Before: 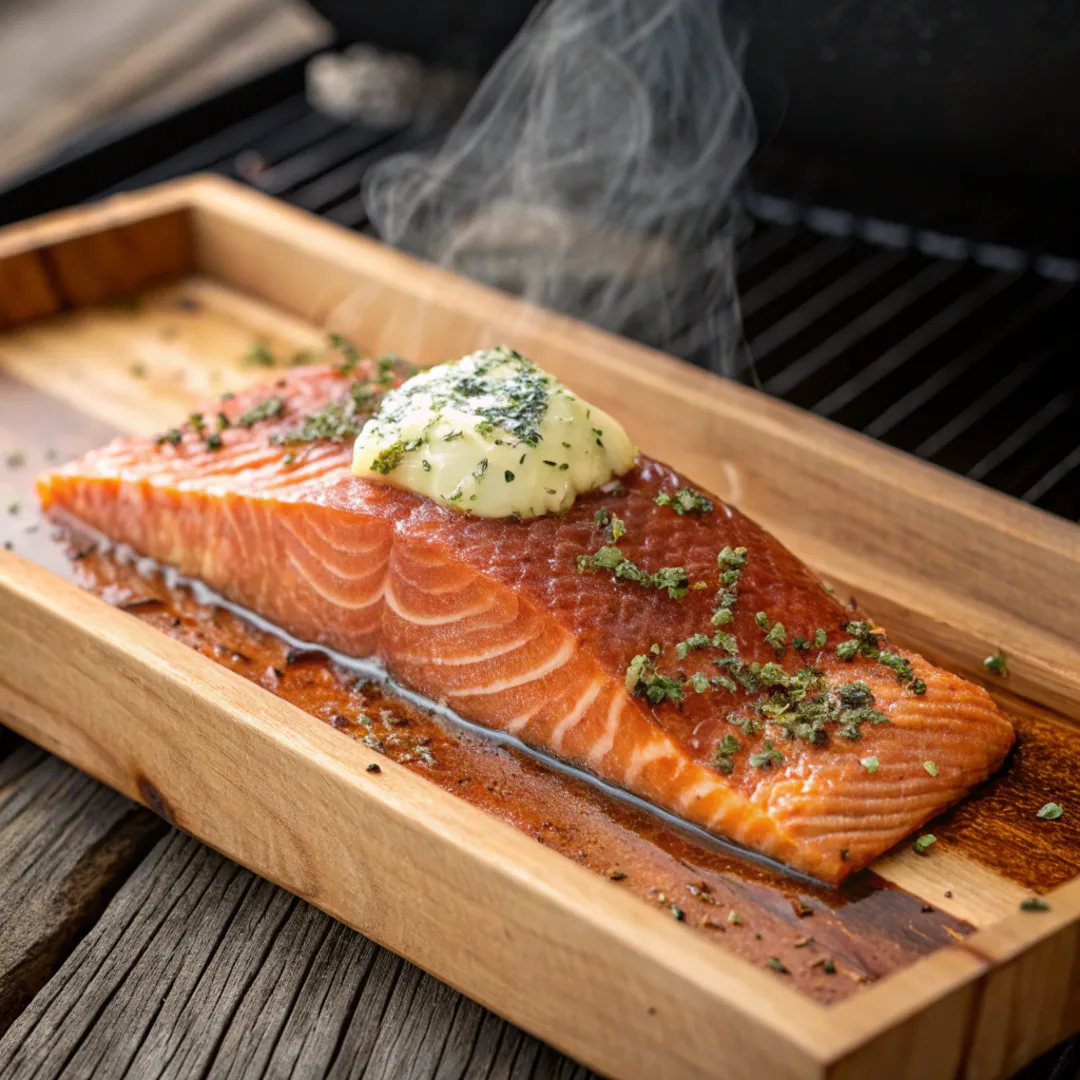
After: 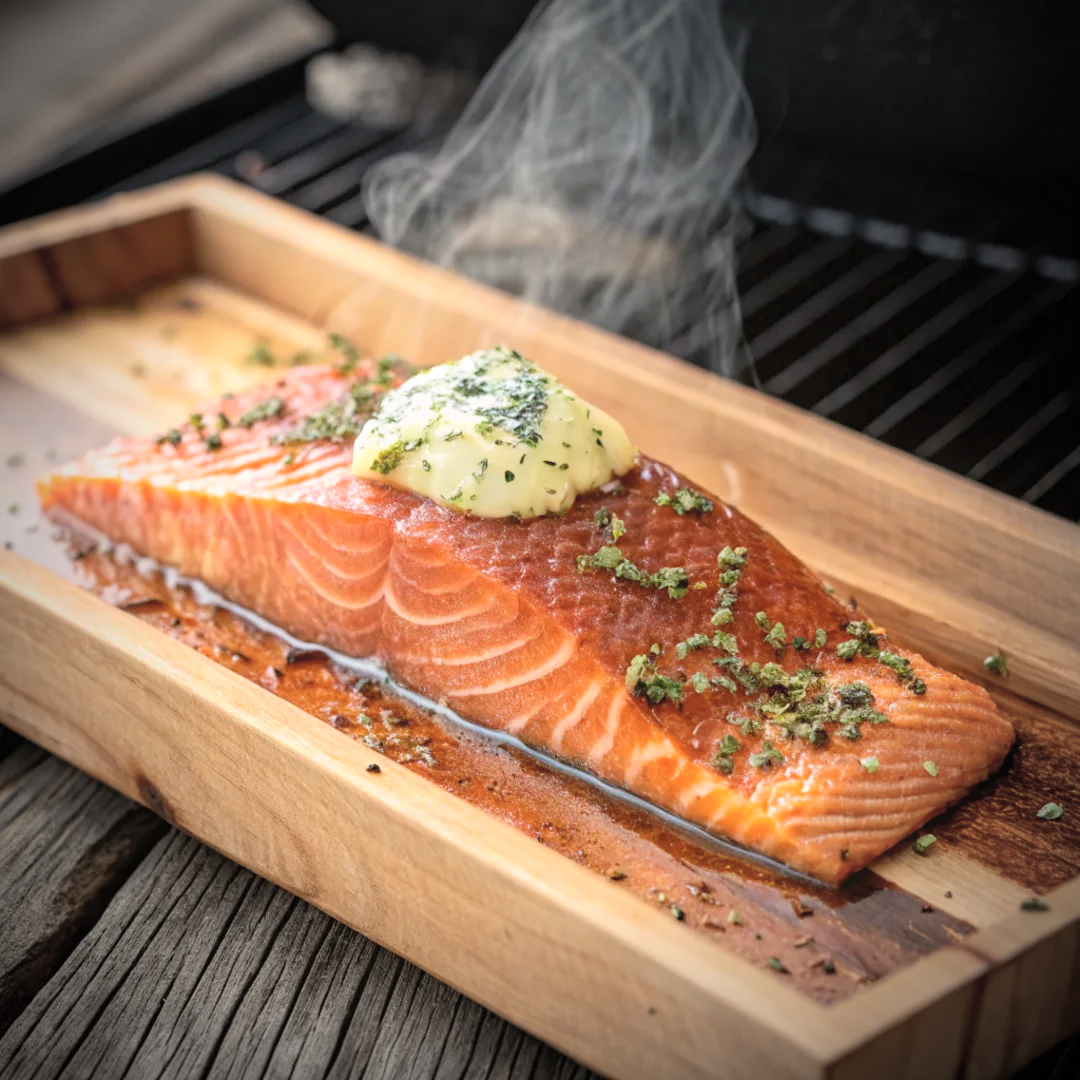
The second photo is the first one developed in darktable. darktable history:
contrast brightness saturation: contrast 0.14, brightness 0.21
vignetting: fall-off start 67.5%, fall-off radius 67.23%, brightness -0.813, automatic ratio true
